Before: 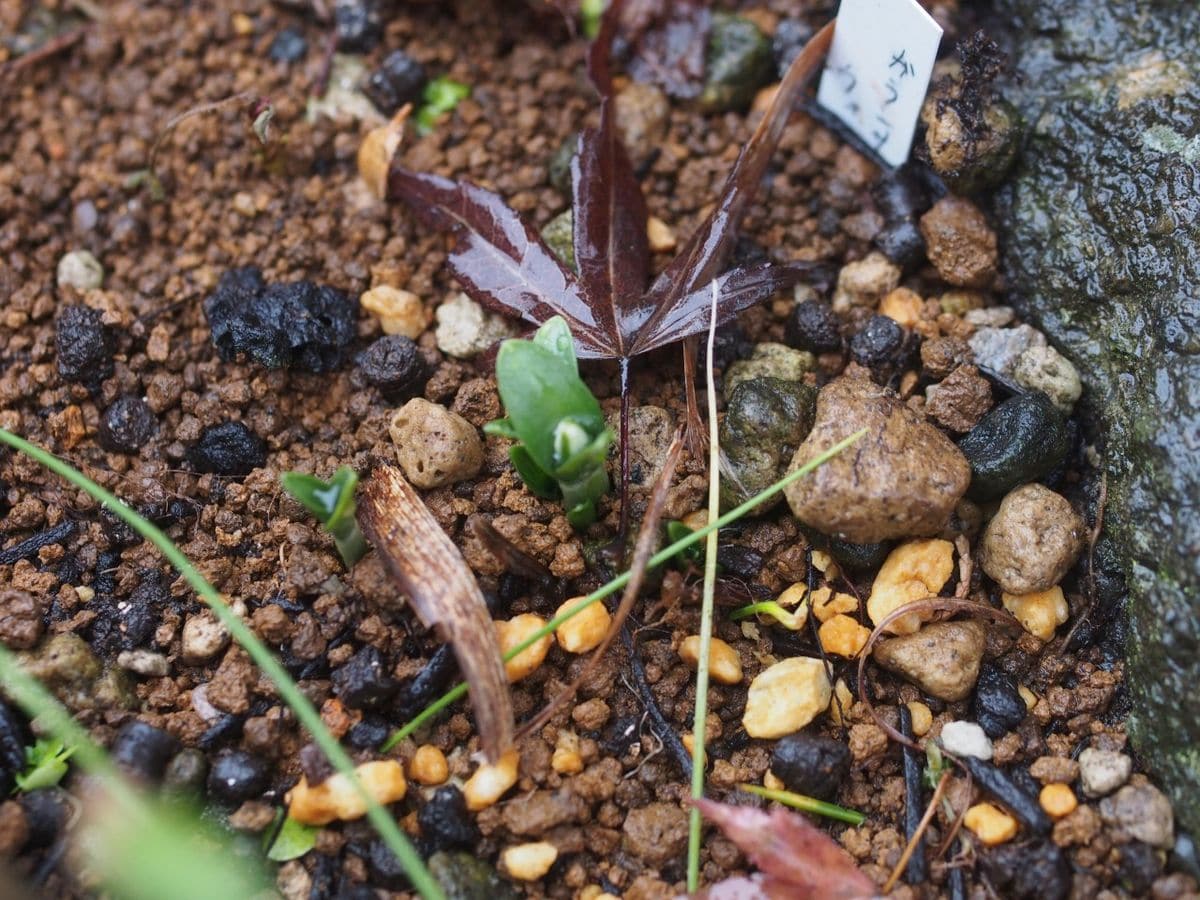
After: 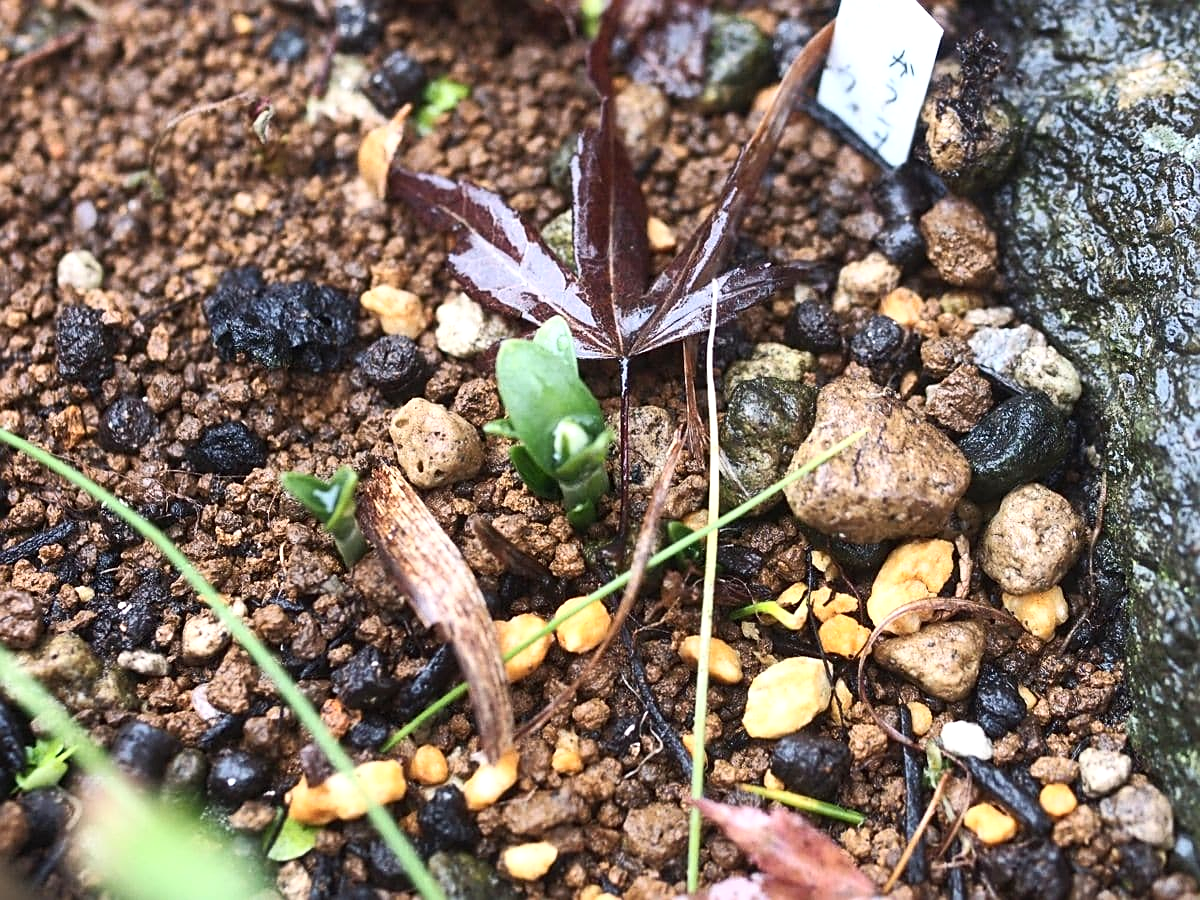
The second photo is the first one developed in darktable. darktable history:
tone curve: curves: ch0 [(0, 0) (0.003, 0.017) (0.011, 0.018) (0.025, 0.03) (0.044, 0.051) (0.069, 0.075) (0.1, 0.104) (0.136, 0.138) (0.177, 0.183) (0.224, 0.237) (0.277, 0.294) (0.335, 0.361) (0.399, 0.446) (0.468, 0.552) (0.543, 0.66) (0.623, 0.753) (0.709, 0.843) (0.801, 0.912) (0.898, 0.962) (1, 1)], color space Lab, independent channels, preserve colors none
contrast brightness saturation: contrast 0.043, saturation 0.066
sharpen: on, module defaults
shadows and highlights: radius 45.42, white point adjustment 6.78, compress 79.34%, soften with gaussian
